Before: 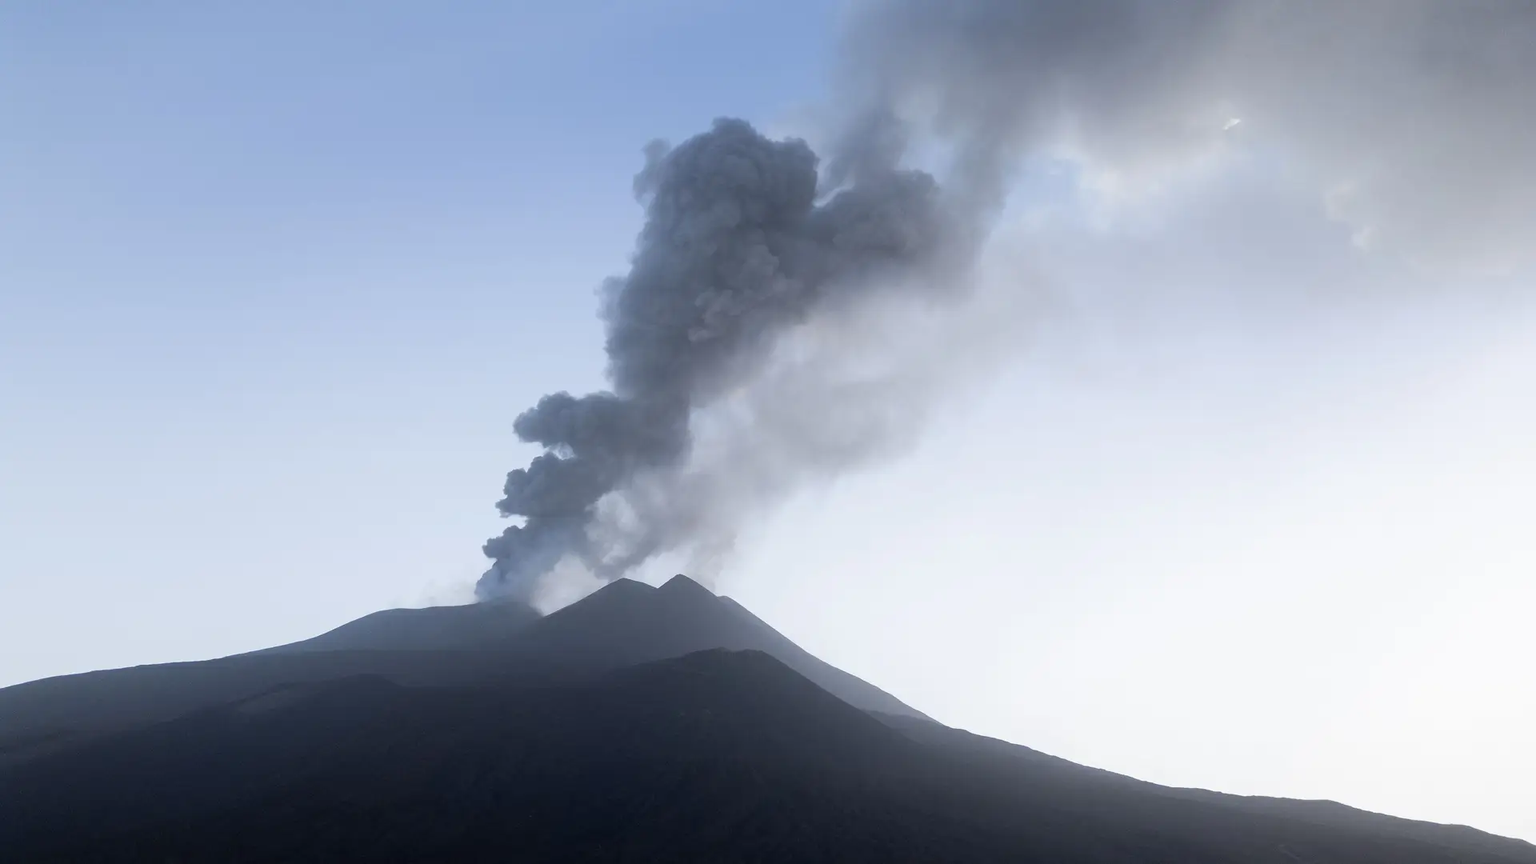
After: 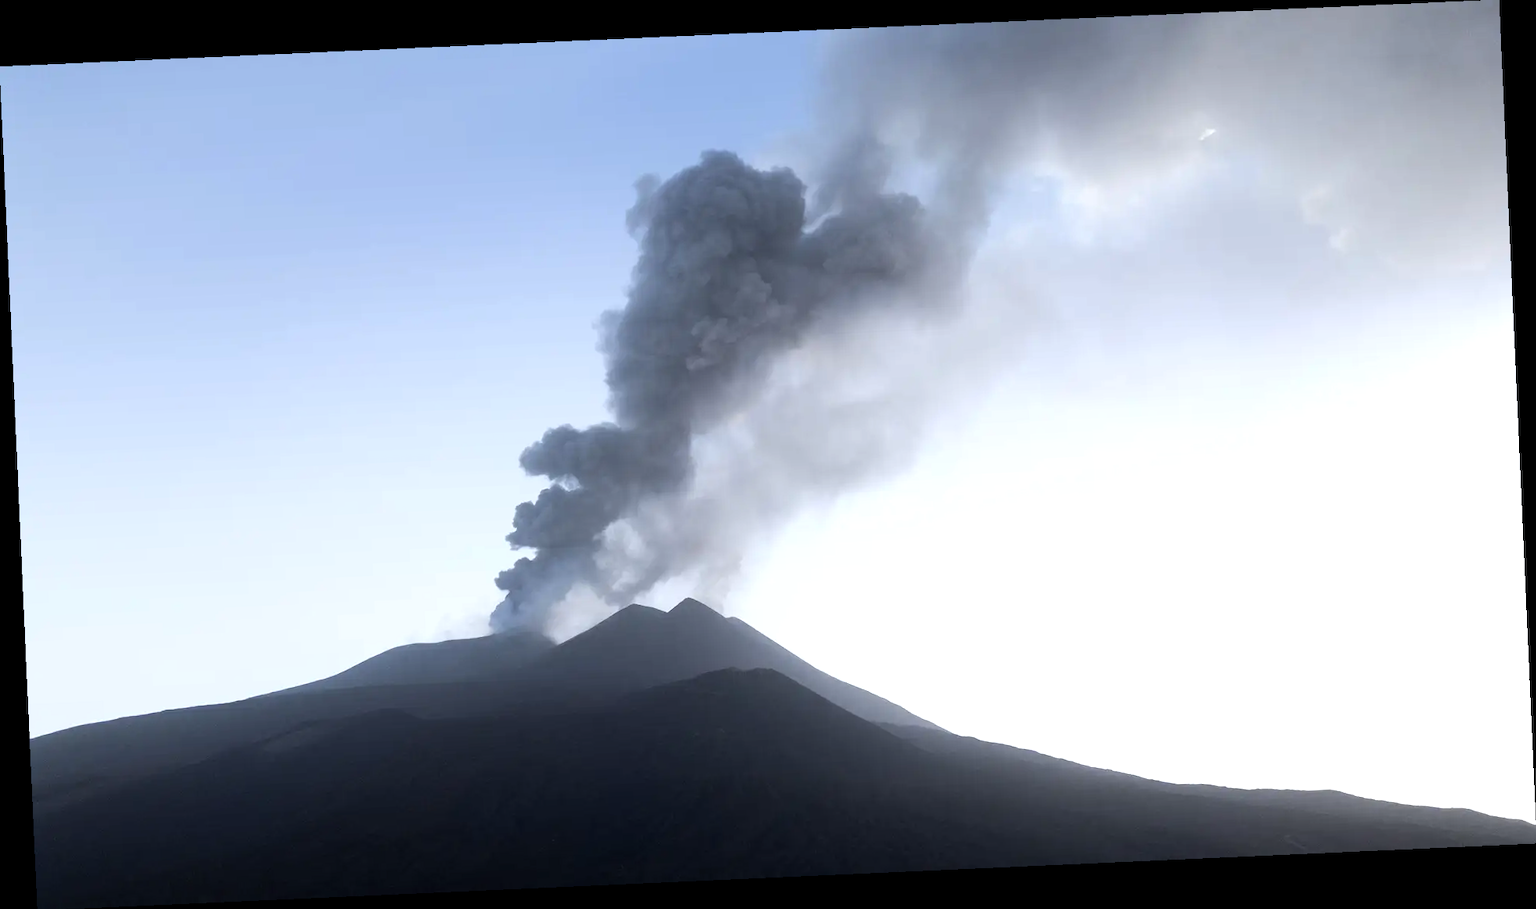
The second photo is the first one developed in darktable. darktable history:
rotate and perspective: rotation -2.56°, automatic cropping off
tone equalizer: -8 EV -0.417 EV, -7 EV -0.389 EV, -6 EV -0.333 EV, -5 EV -0.222 EV, -3 EV 0.222 EV, -2 EV 0.333 EV, -1 EV 0.389 EV, +0 EV 0.417 EV, edges refinement/feathering 500, mask exposure compensation -1.57 EV, preserve details no
